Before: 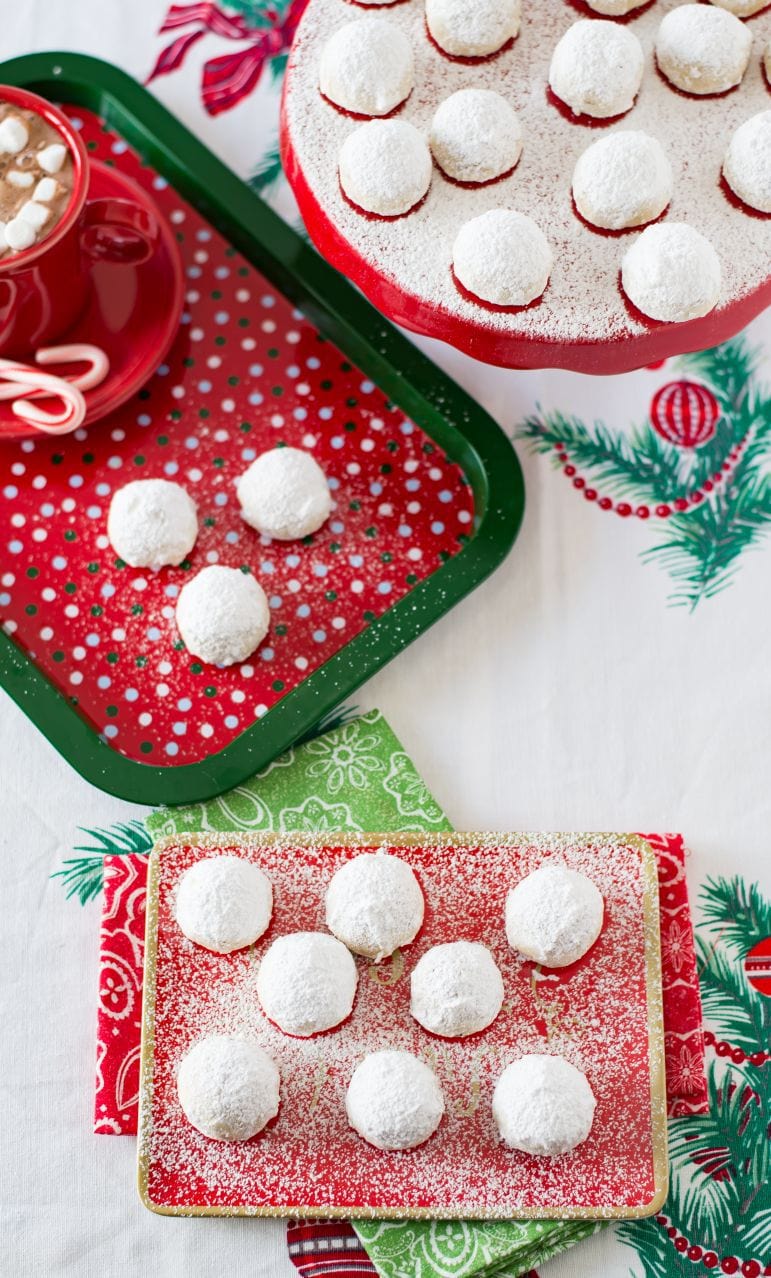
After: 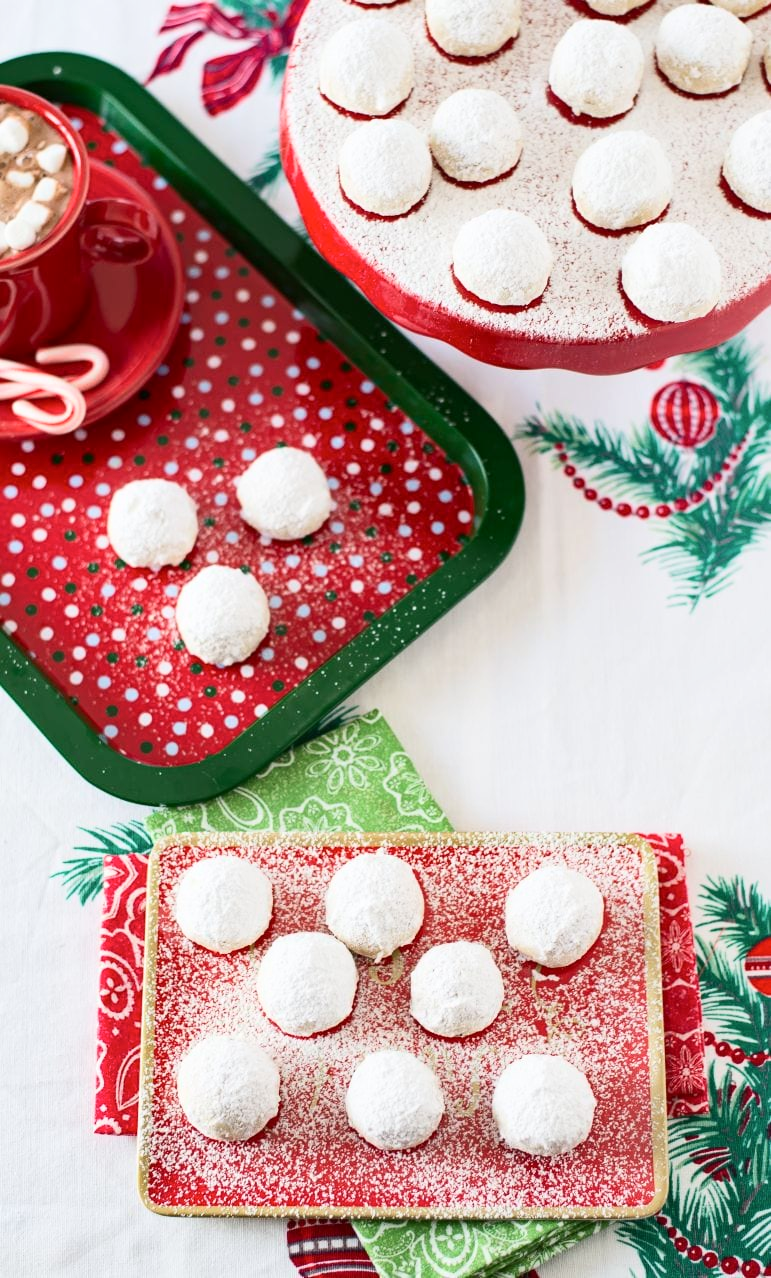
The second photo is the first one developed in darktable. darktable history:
contrast brightness saturation: contrast 0.235, brightness 0.094
shadows and highlights: shadows 25.91, highlights -25.76
